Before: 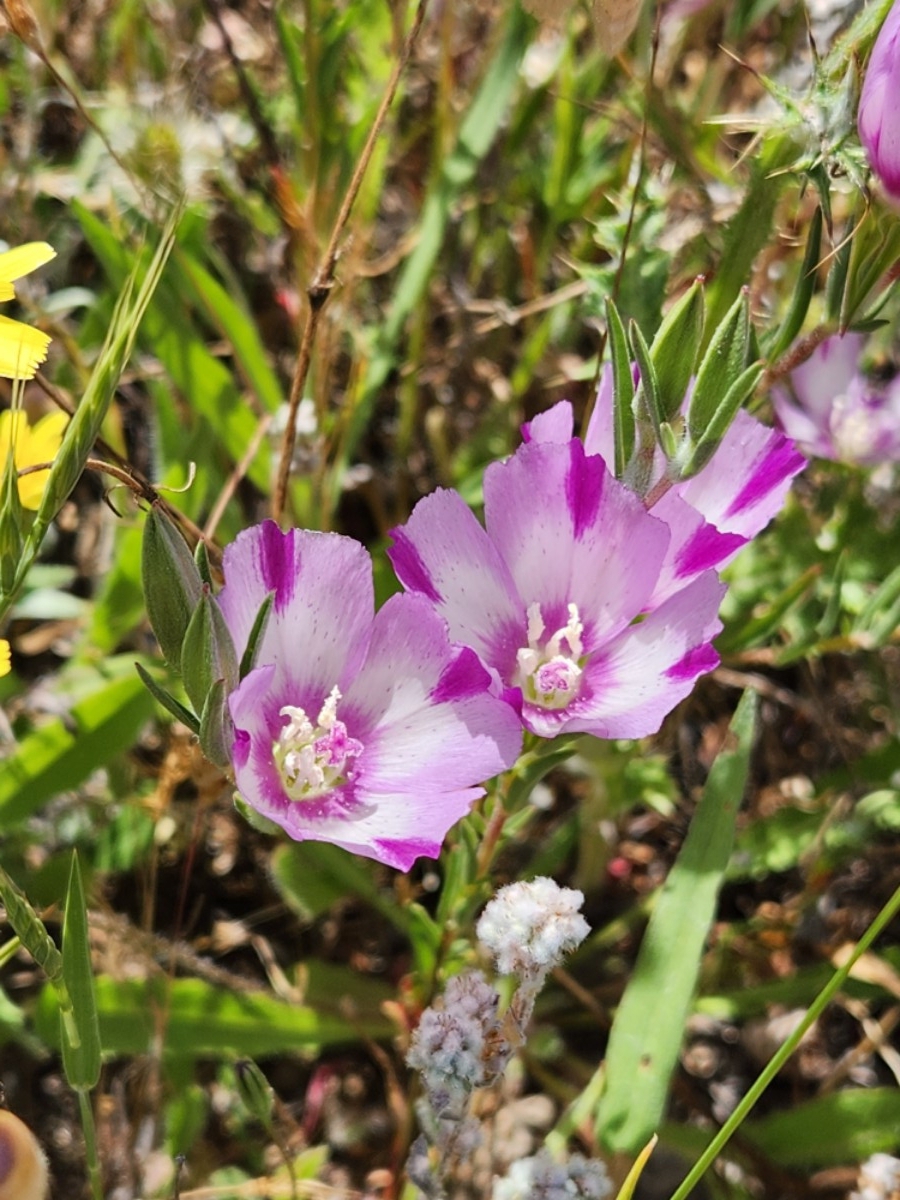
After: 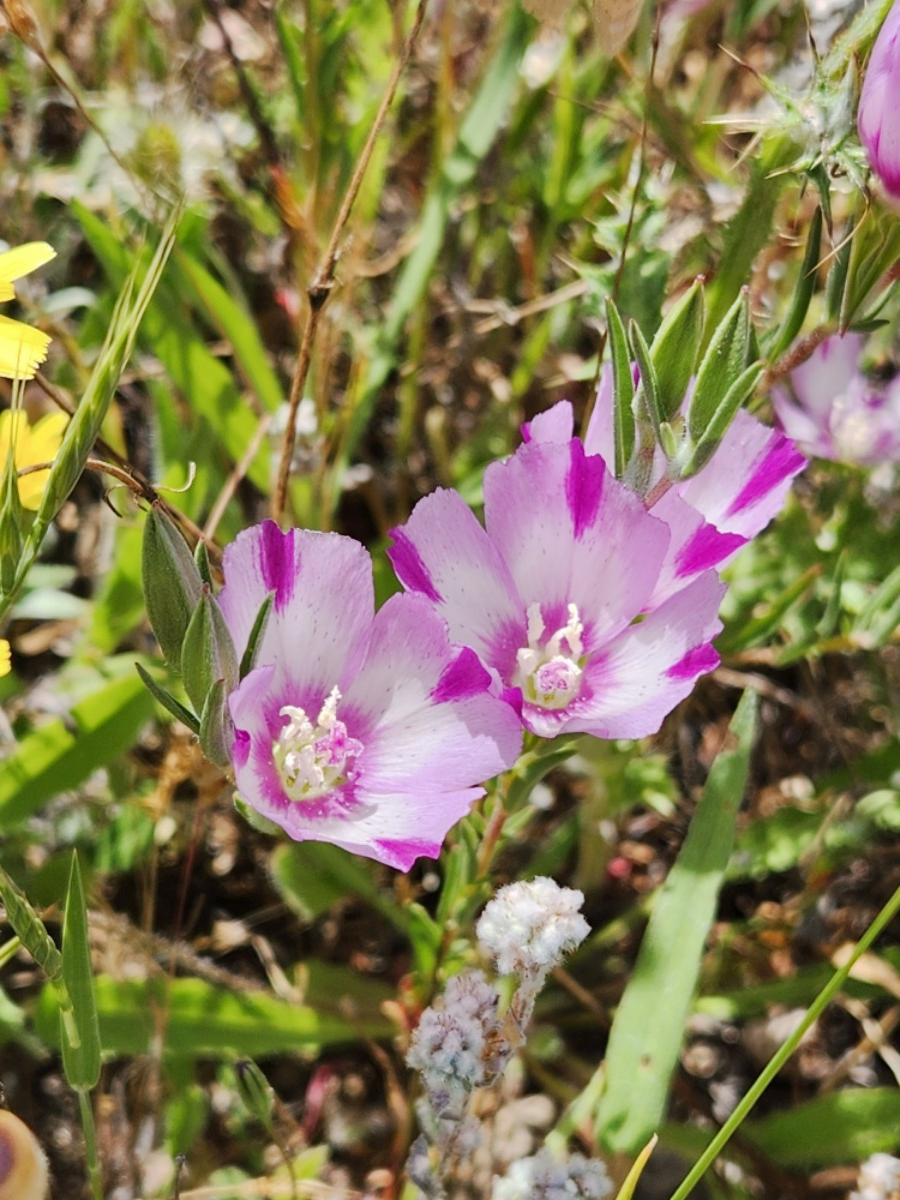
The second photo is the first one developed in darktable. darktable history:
tone equalizer: edges refinement/feathering 500, mask exposure compensation -1.57 EV, preserve details no
base curve: curves: ch0 [(0, 0) (0.262, 0.32) (0.722, 0.705) (1, 1)], preserve colors none
